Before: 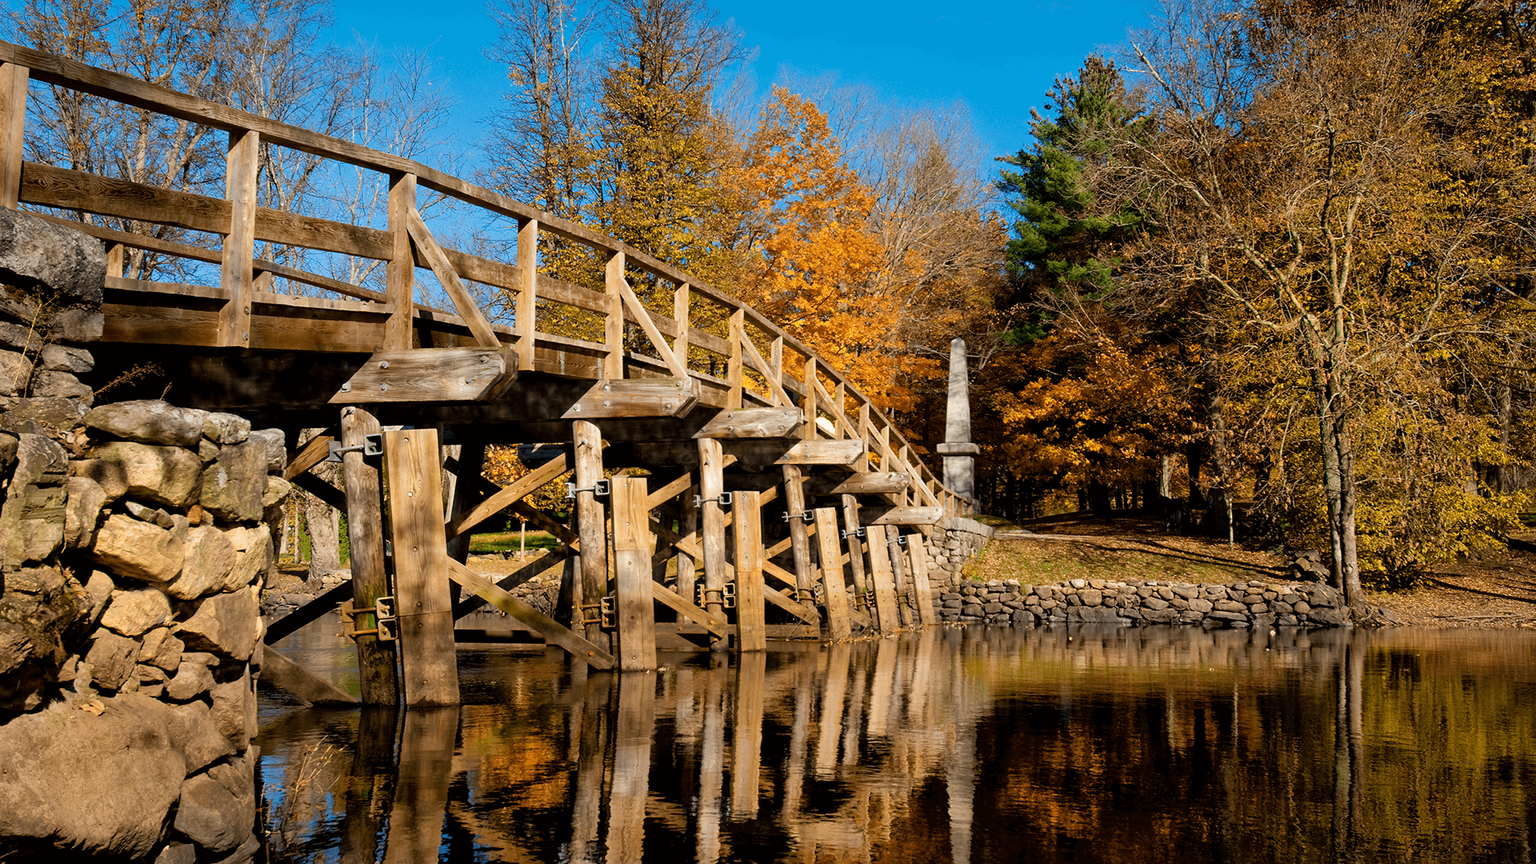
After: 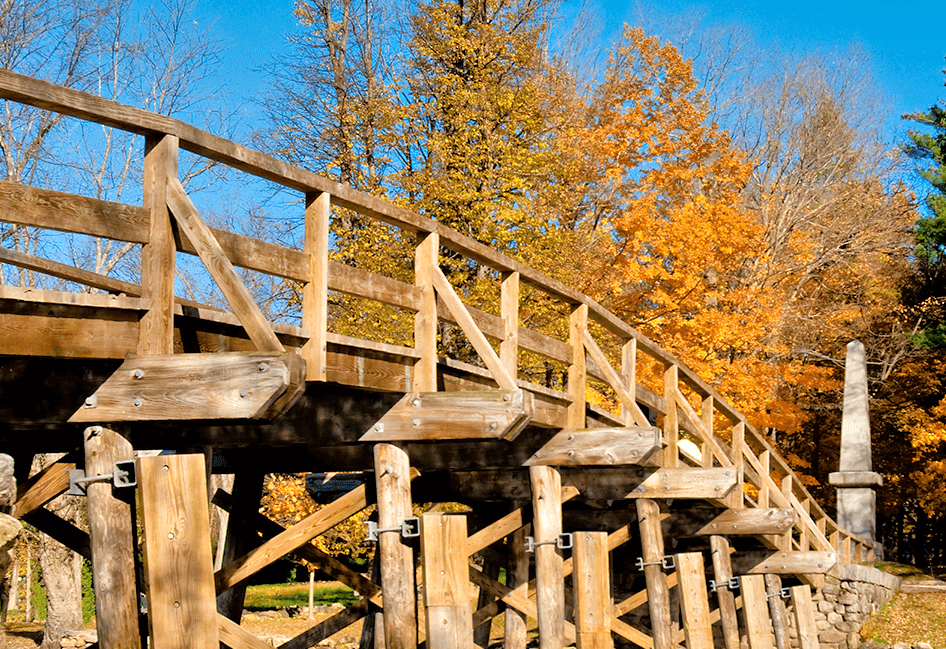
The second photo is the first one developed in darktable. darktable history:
tone equalizer: -7 EV 0.15 EV, -6 EV 0.6 EV, -5 EV 1.15 EV, -4 EV 1.33 EV, -3 EV 1.15 EV, -2 EV 0.6 EV, -1 EV 0.15 EV, mask exposure compensation -0.5 EV
crop: left 17.835%, top 7.675%, right 32.881%, bottom 32.213%
